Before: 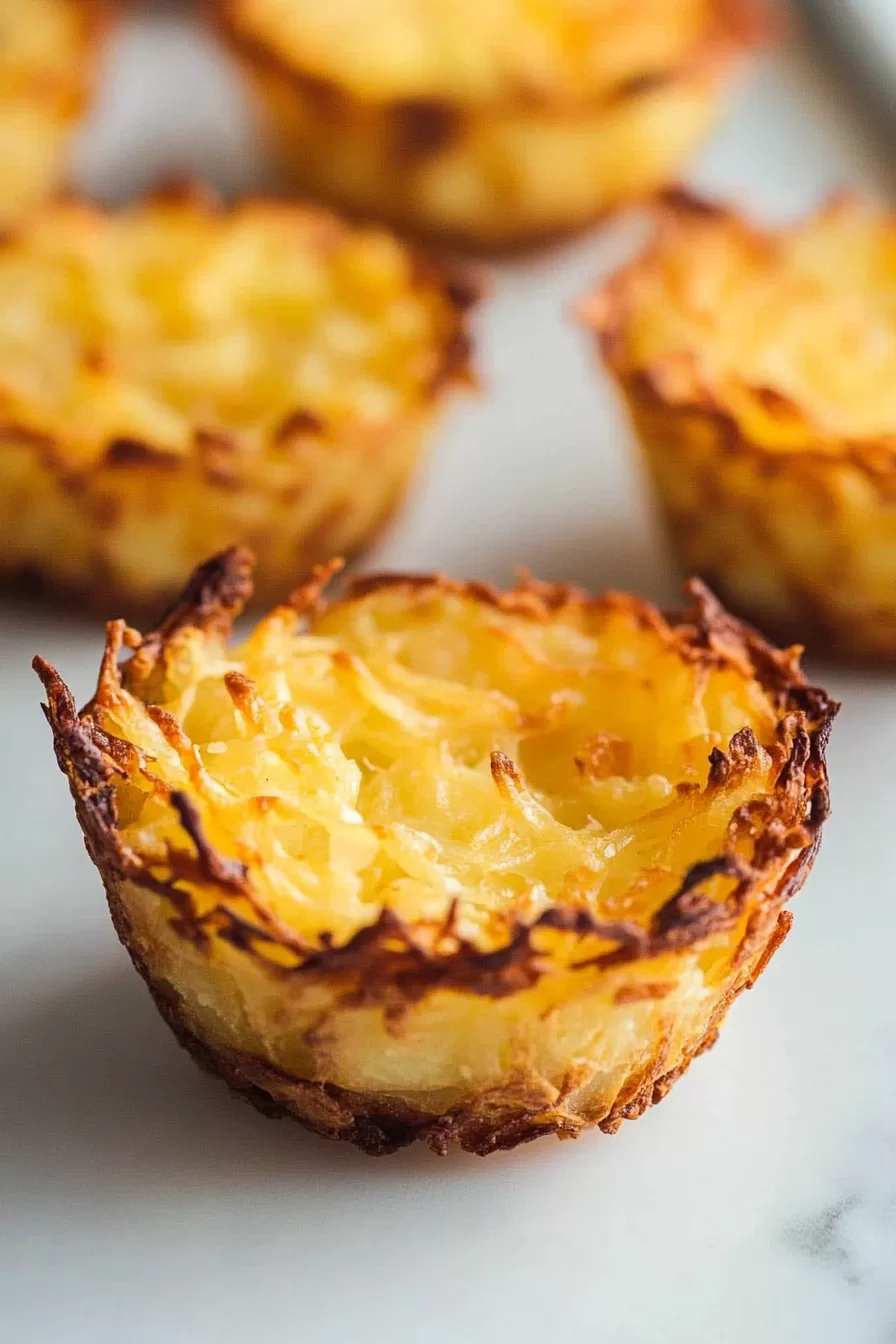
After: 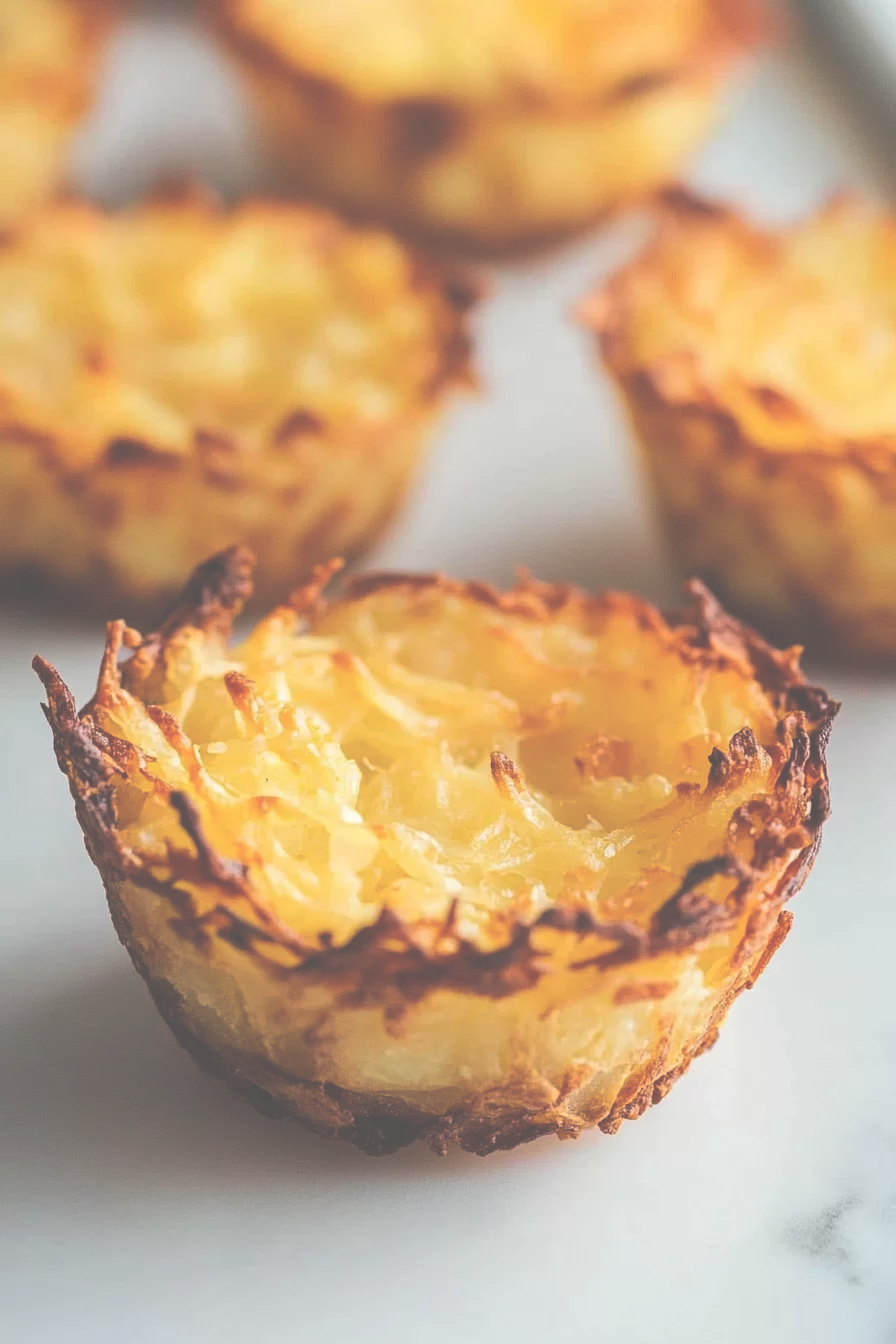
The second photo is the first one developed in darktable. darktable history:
exposure: black level correction -0.087, compensate highlight preservation false
